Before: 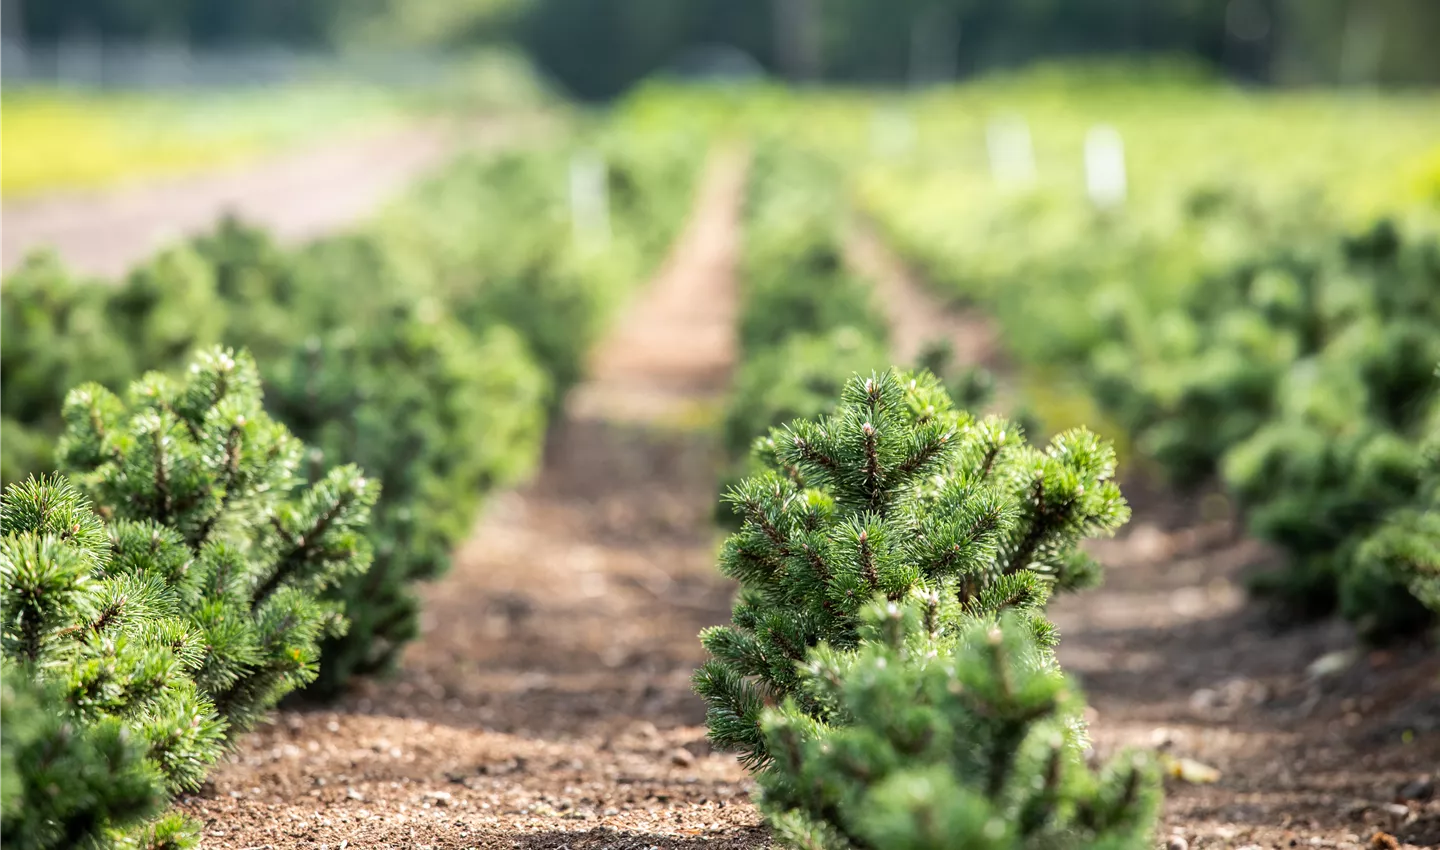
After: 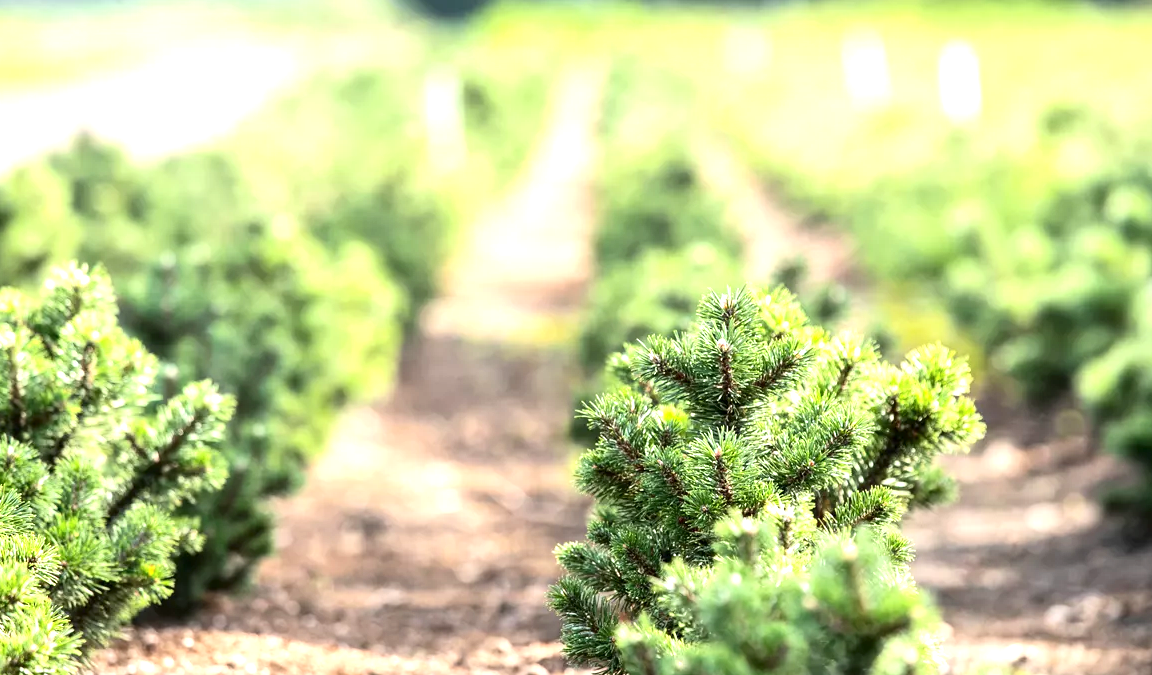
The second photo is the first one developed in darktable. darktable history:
crop and rotate: left 10.1%, top 10.056%, right 9.86%, bottom 10.503%
exposure: exposure 0.995 EV, compensate exposure bias true, compensate highlight preservation false
contrast brightness saturation: contrast 0.139
